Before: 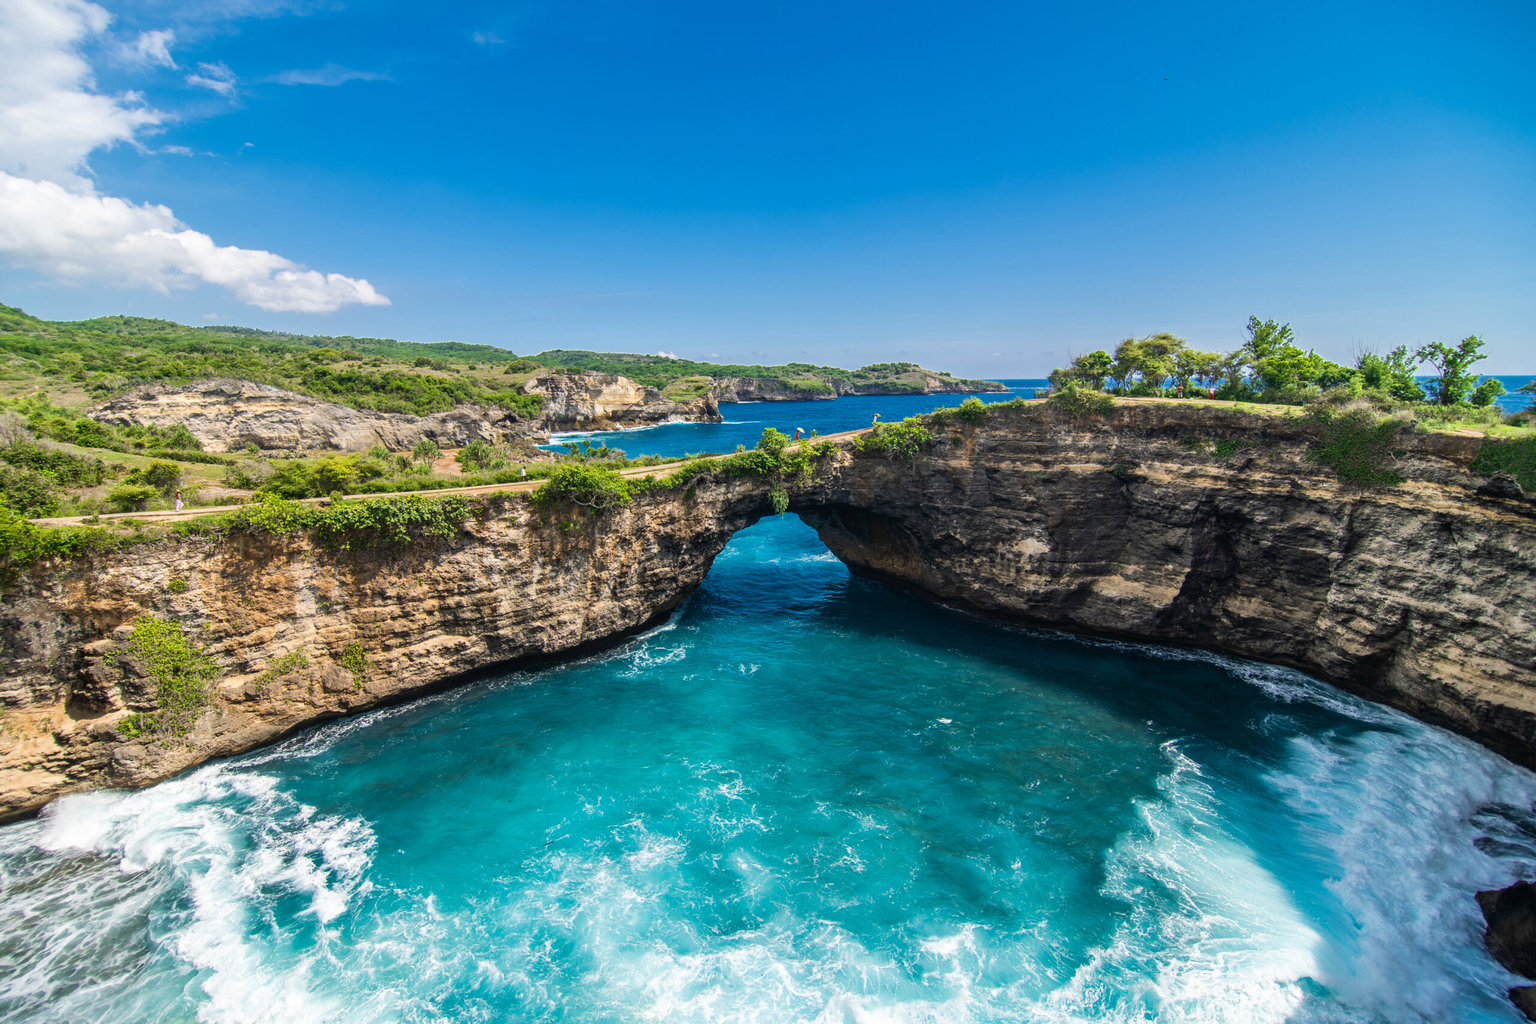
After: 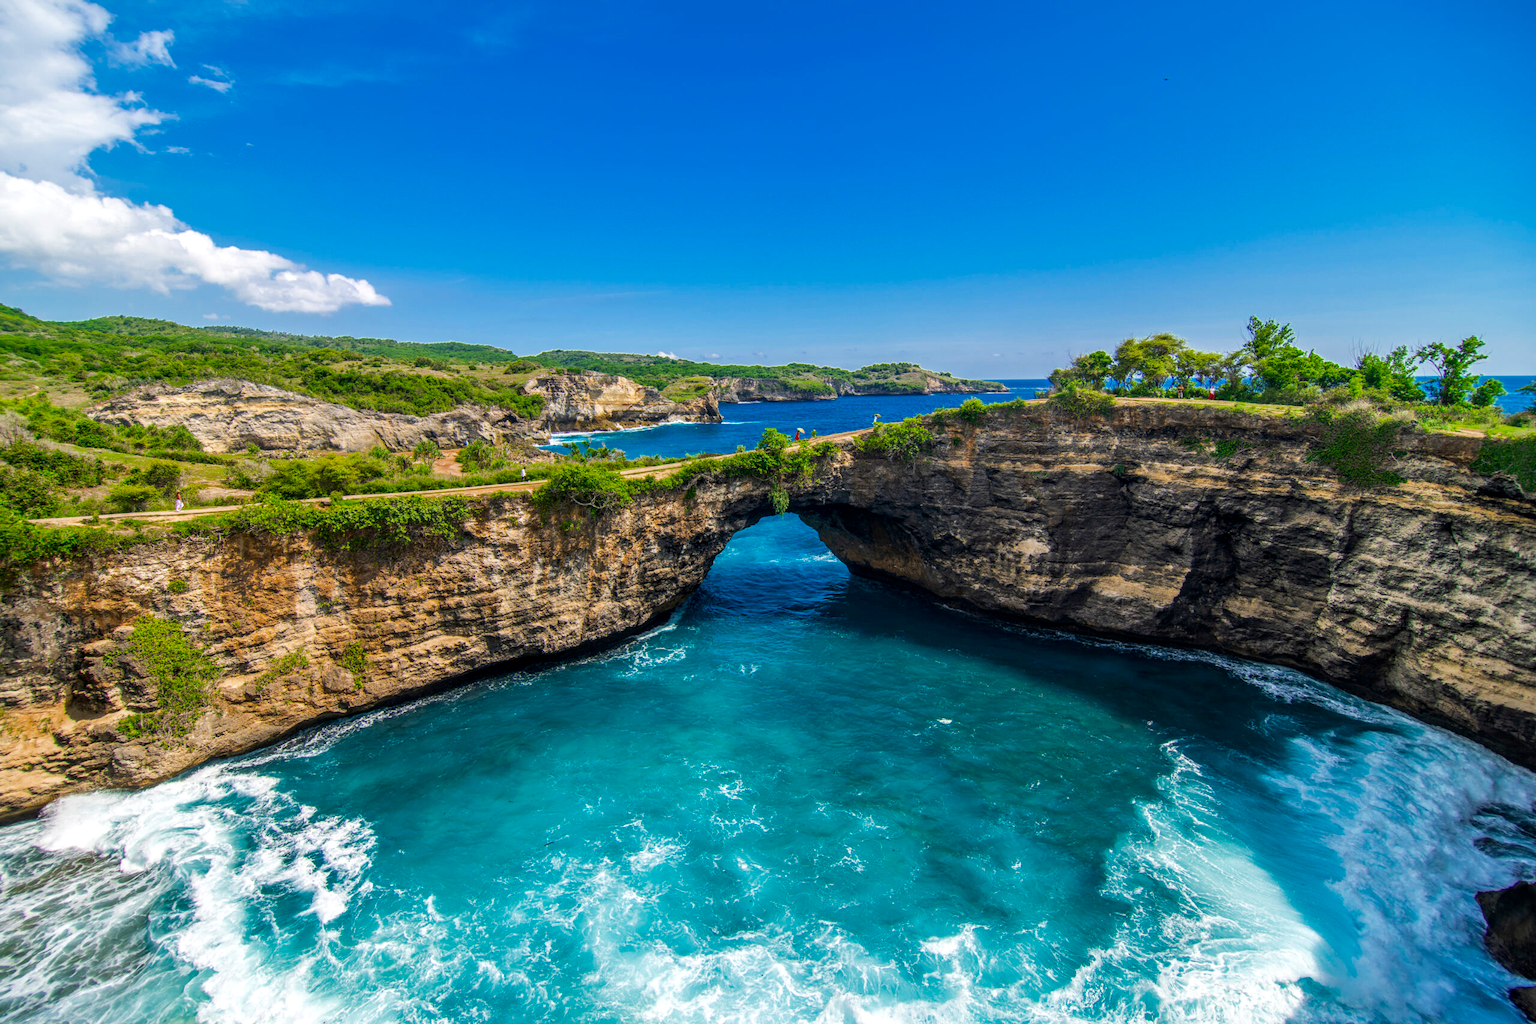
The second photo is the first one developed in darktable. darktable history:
local contrast: on, module defaults
color zones: curves: ch0 [(0, 0.425) (0.143, 0.422) (0.286, 0.42) (0.429, 0.419) (0.571, 0.419) (0.714, 0.42) (0.857, 0.422) (1, 0.425)]; ch1 [(0, 0.666) (0.143, 0.669) (0.286, 0.671) (0.429, 0.67) (0.571, 0.67) (0.714, 0.67) (0.857, 0.67) (1, 0.666)]
